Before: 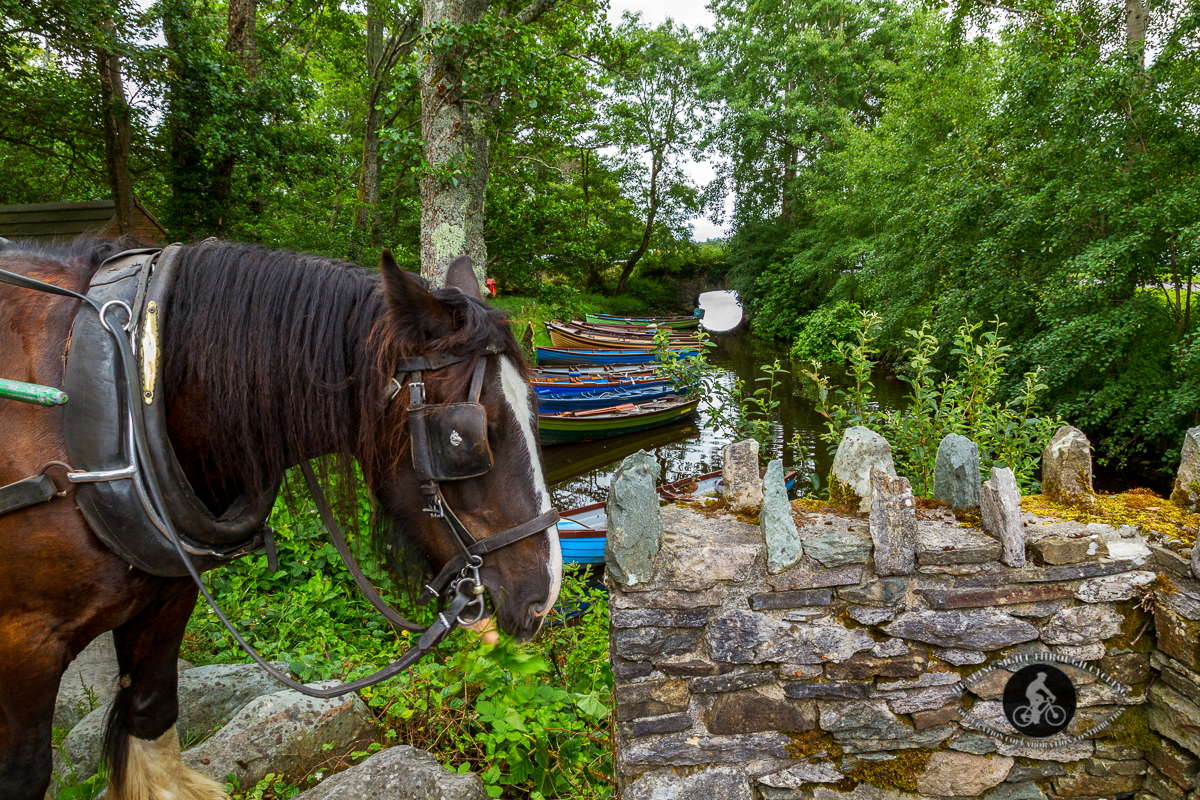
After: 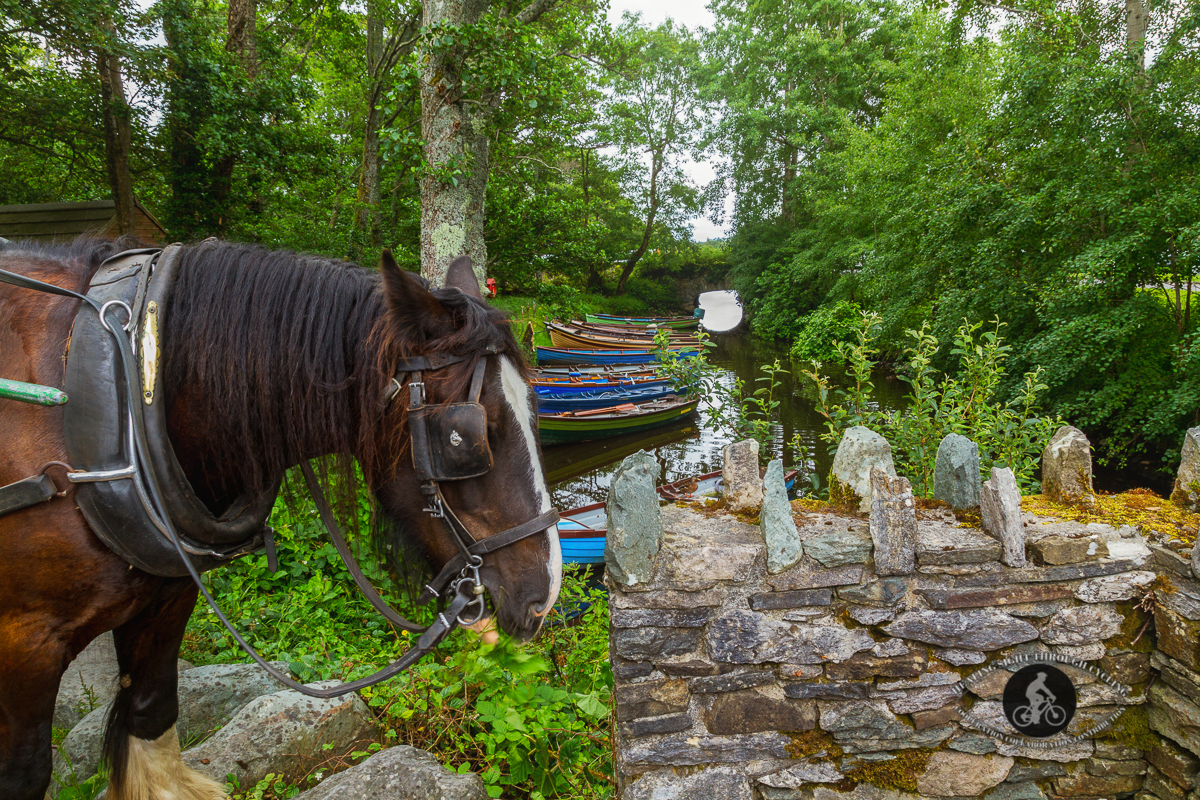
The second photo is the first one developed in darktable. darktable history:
bloom: size 16%, threshold 98%, strength 20%
contrast equalizer: octaves 7, y [[0.6 ×6], [0.55 ×6], [0 ×6], [0 ×6], [0 ×6]], mix -0.2
